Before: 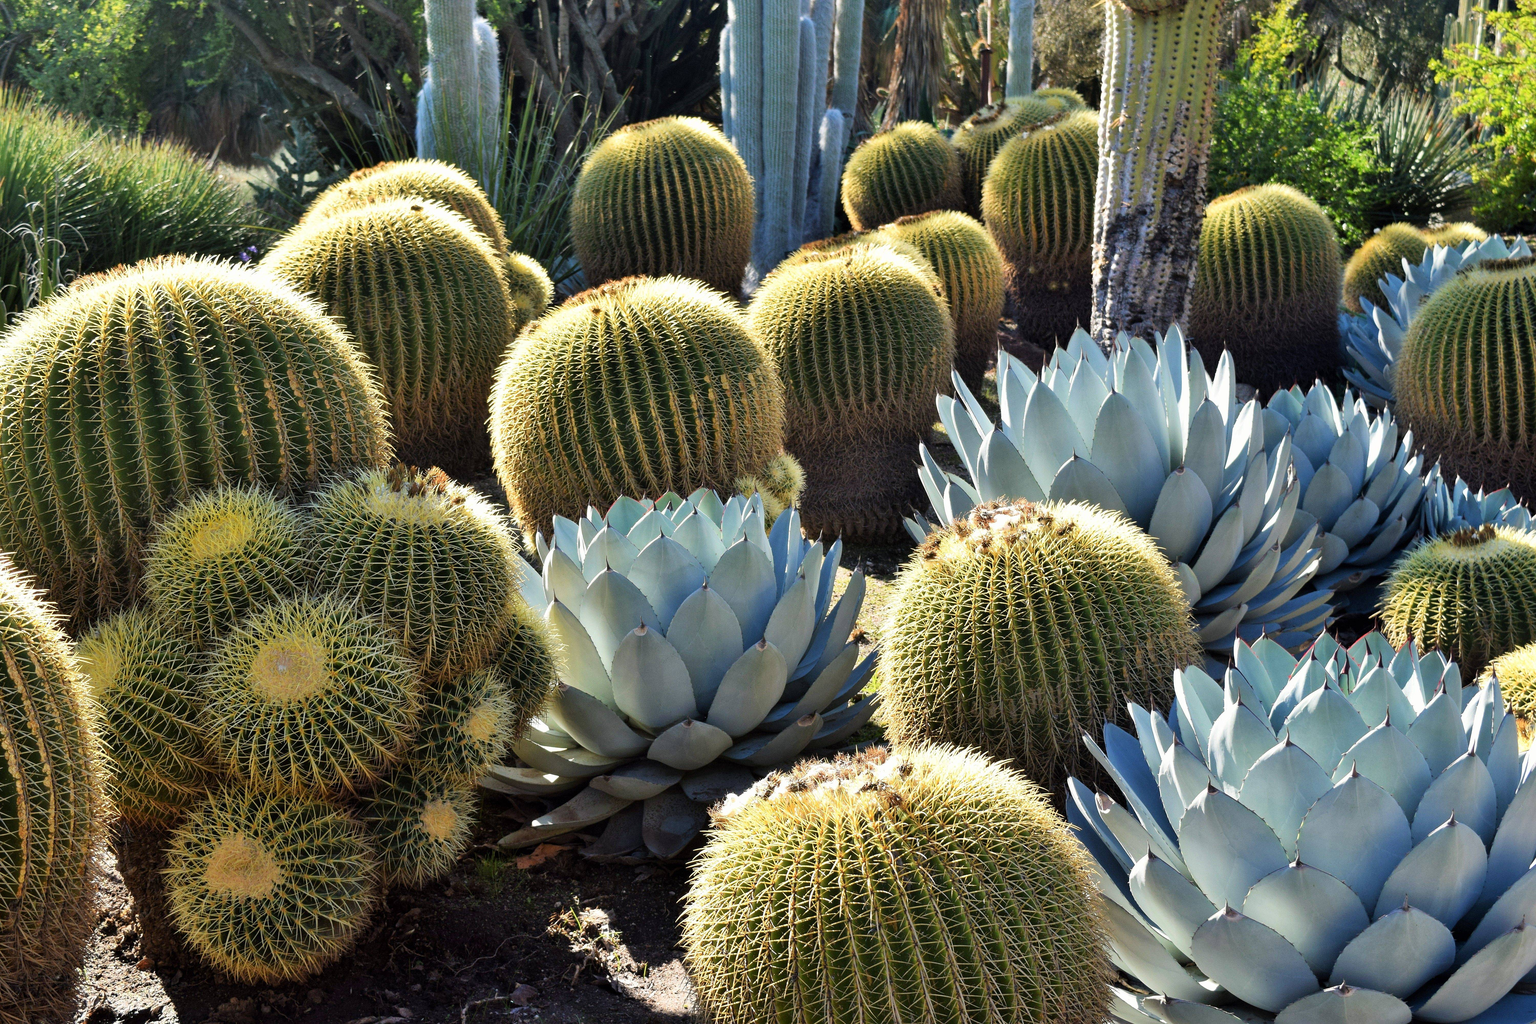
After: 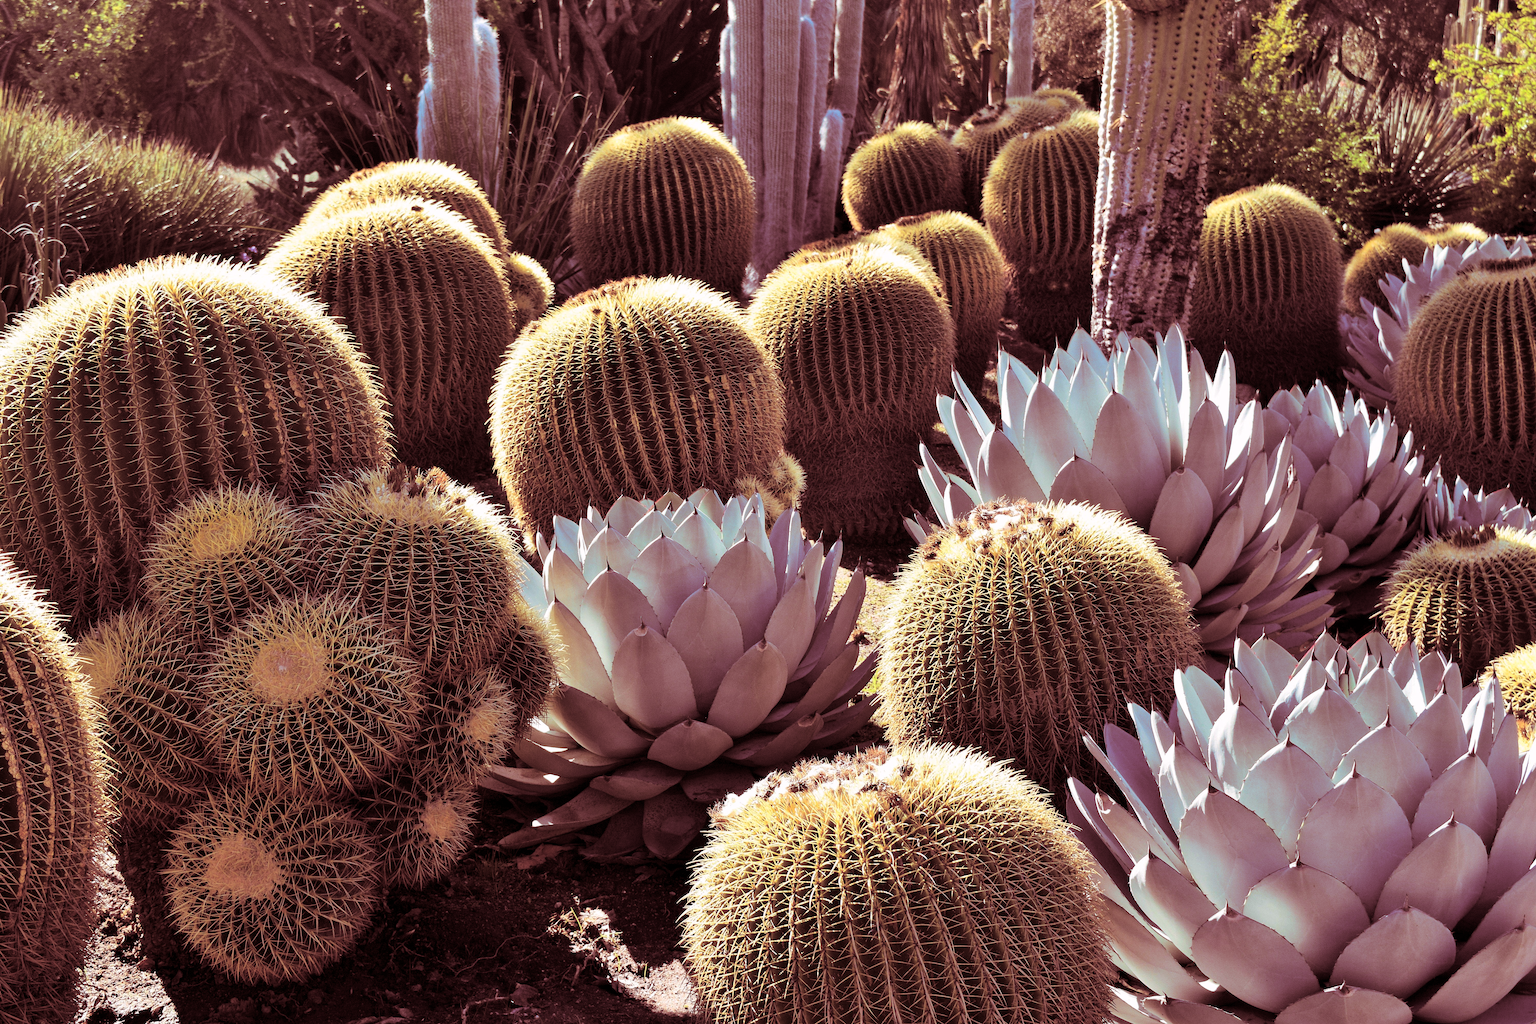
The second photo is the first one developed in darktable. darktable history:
split-toning: highlights › saturation 0, balance -61.83
color correction: highlights a* 3.12, highlights b* -1.55, shadows a* -0.101, shadows b* 2.52, saturation 0.98
